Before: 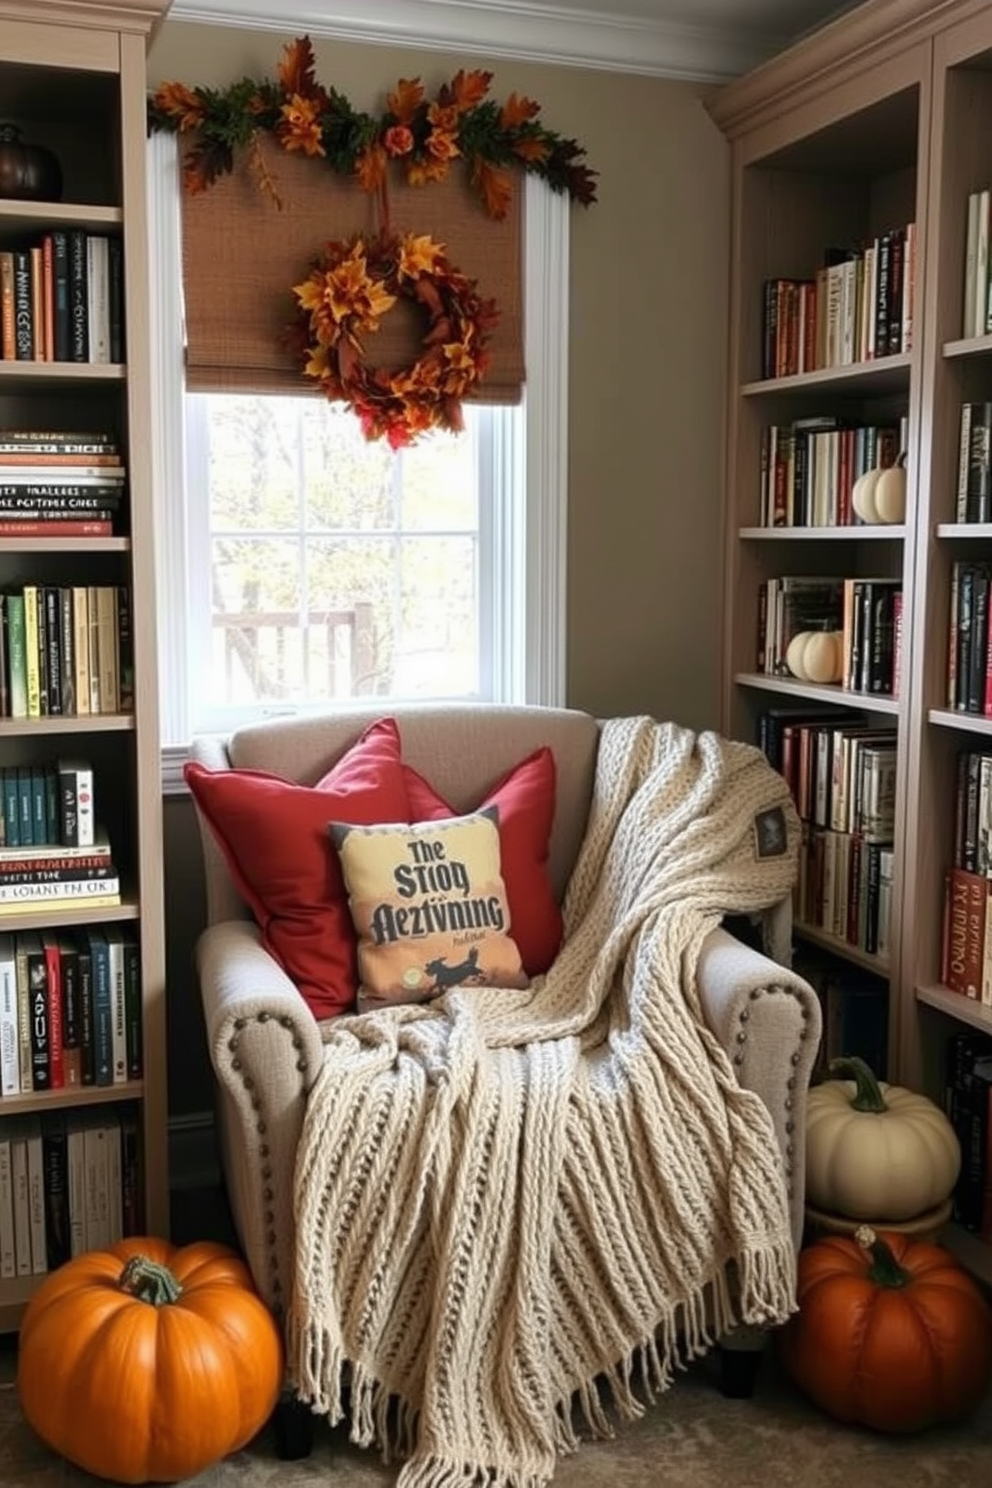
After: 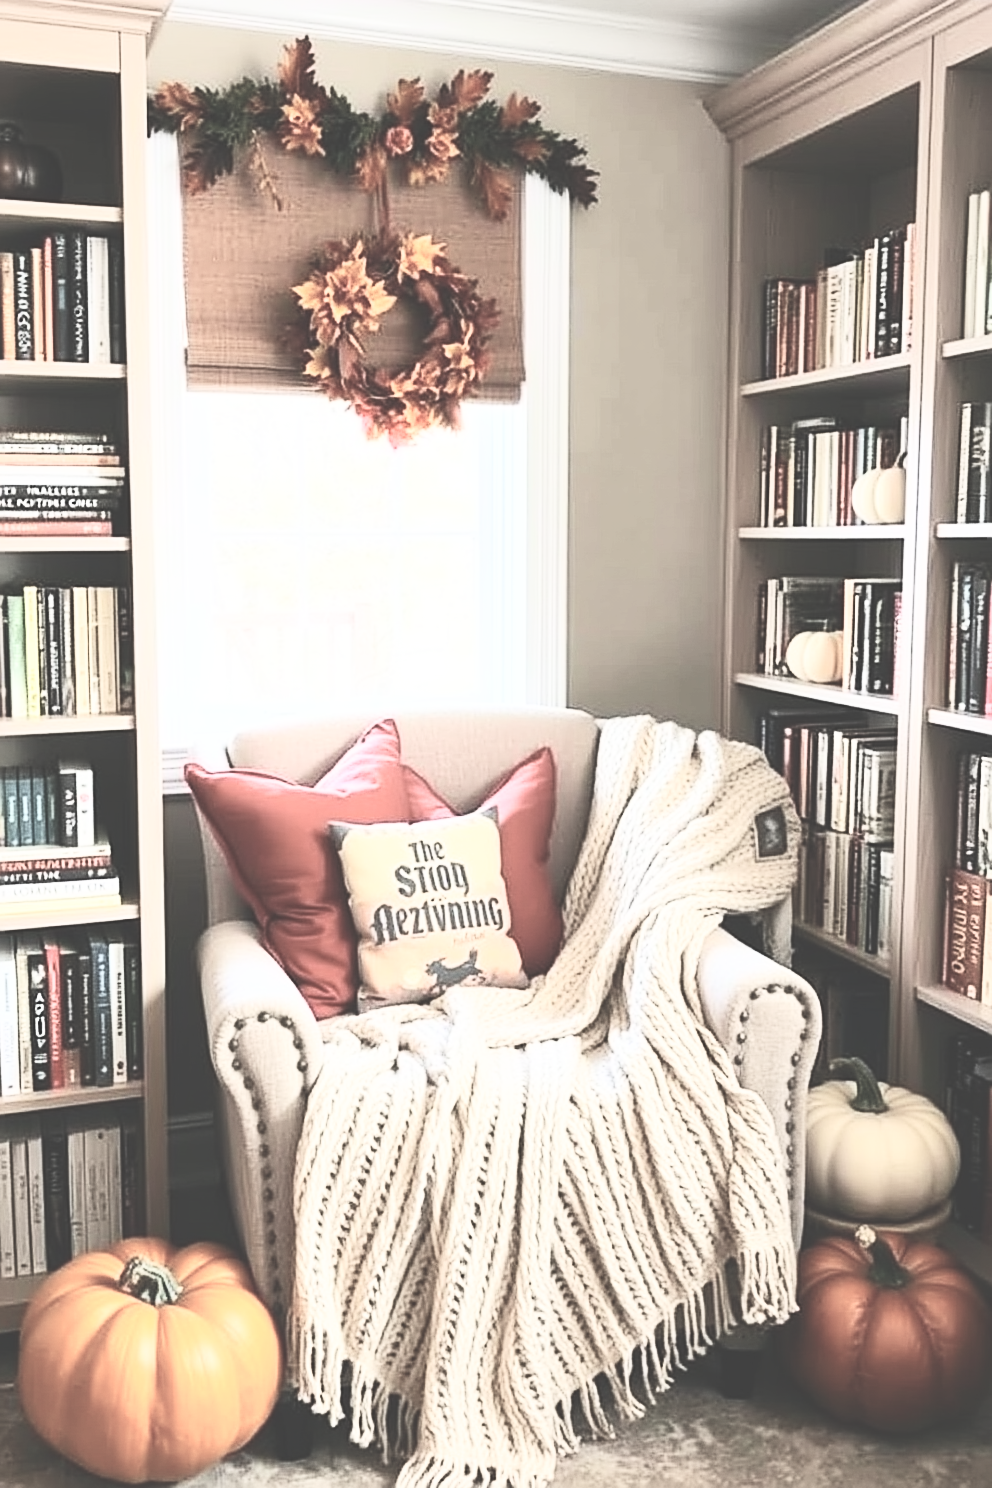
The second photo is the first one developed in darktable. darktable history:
exposure: black level correction -0.023, exposure -0.031 EV, compensate highlight preservation false
base curve: curves: ch0 [(0, 0) (0.204, 0.334) (0.55, 0.733) (1, 1)], preserve colors none
contrast brightness saturation: contrast 0.573, brightness 0.569, saturation -0.348
sharpen: on, module defaults
